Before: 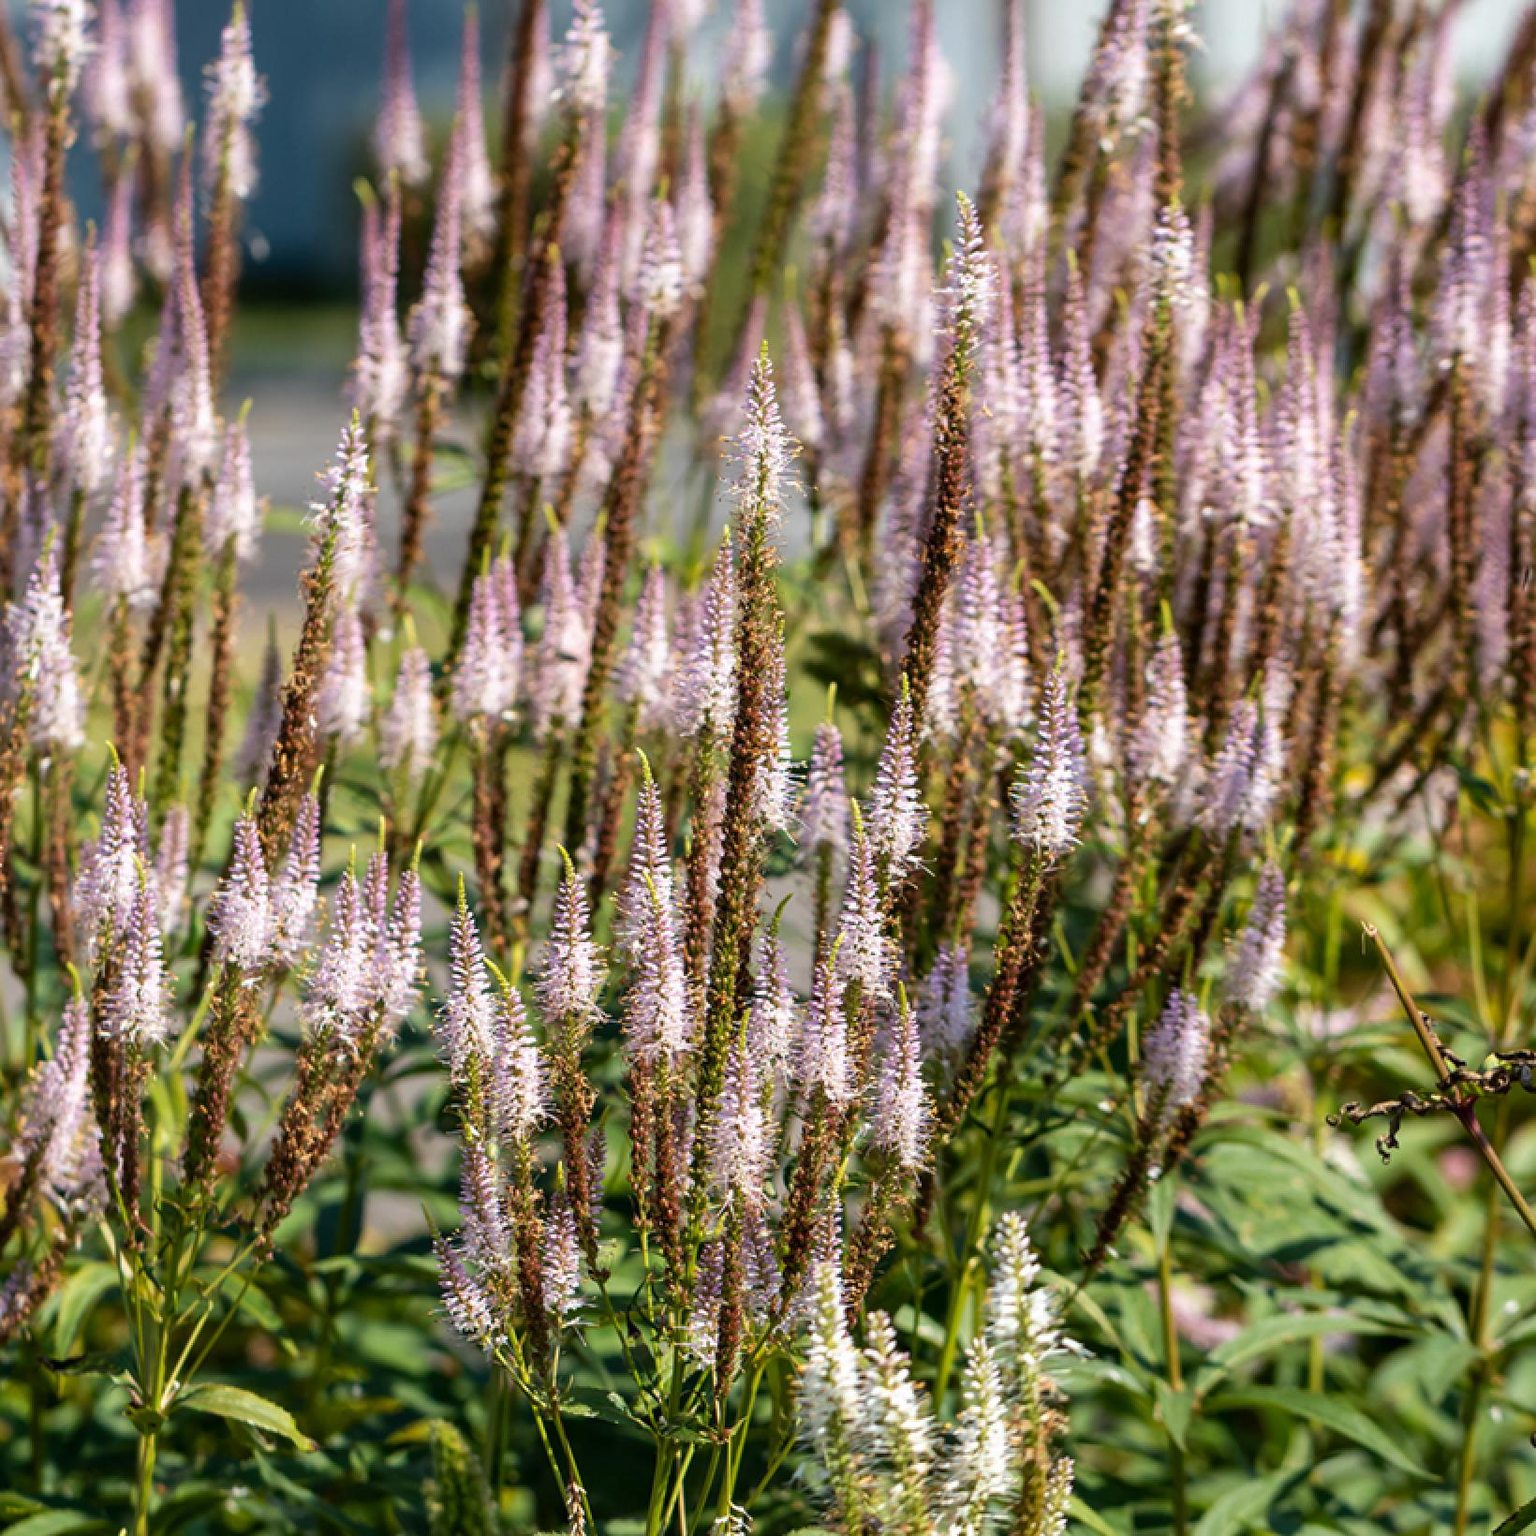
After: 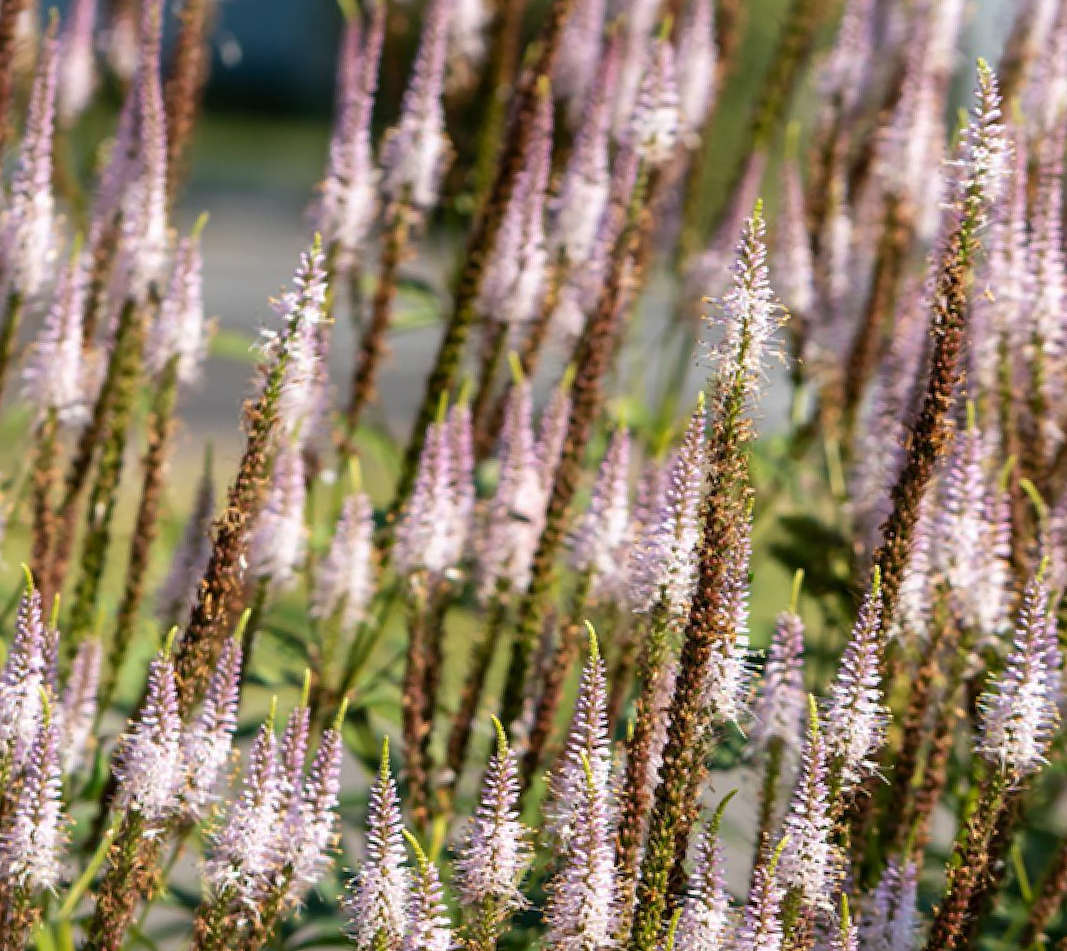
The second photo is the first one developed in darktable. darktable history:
crop and rotate: angle -5.04°, left 2.259%, top 6.811%, right 27.192%, bottom 30.308%
